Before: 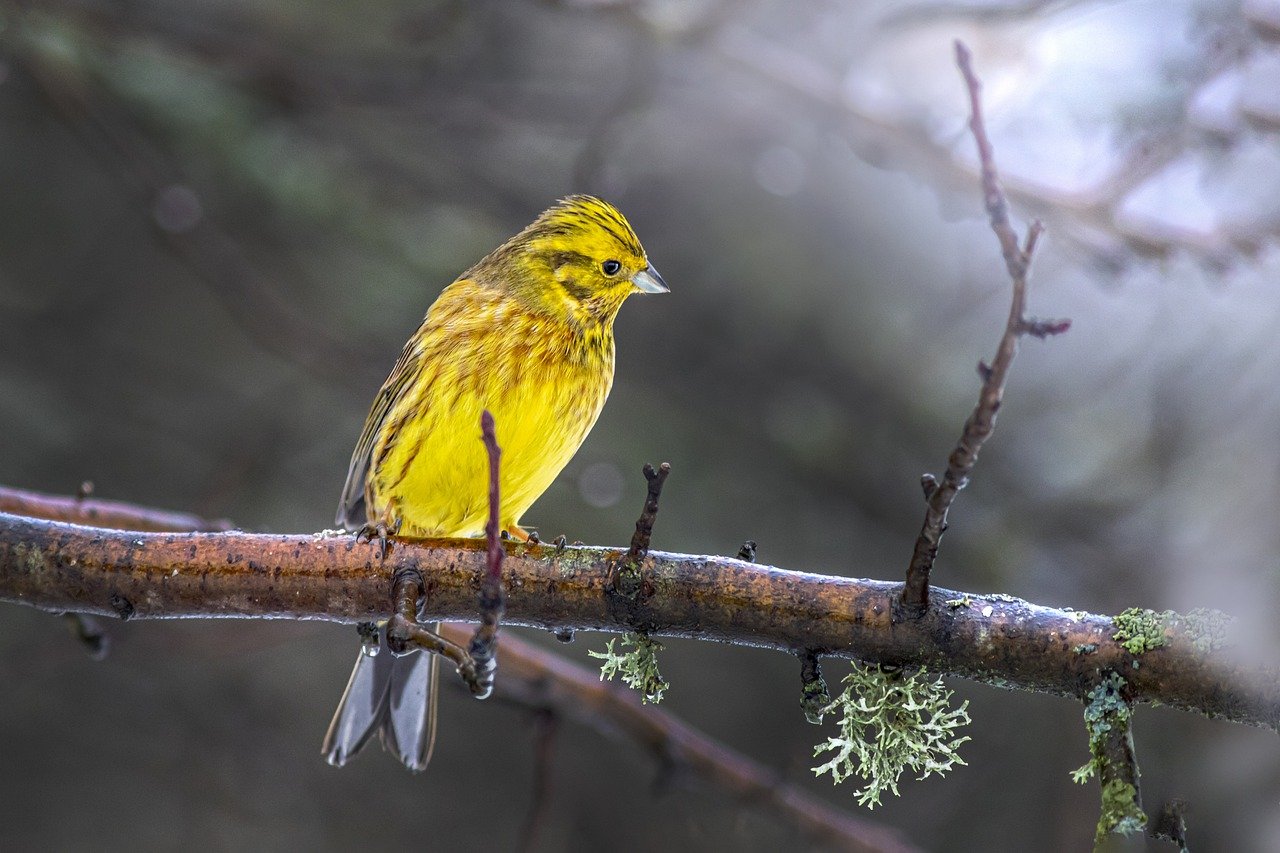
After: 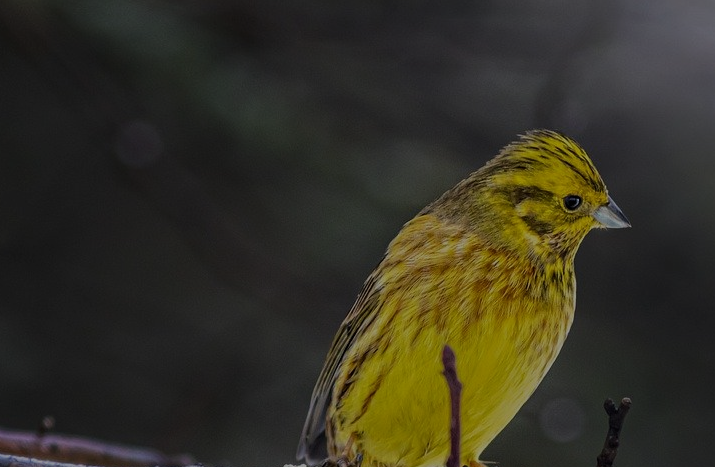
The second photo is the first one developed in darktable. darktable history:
tone equalizer: -8 EV -1.98 EV, -7 EV -2 EV, -6 EV -2 EV, -5 EV -1.97 EV, -4 EV -1.99 EV, -3 EV -1.98 EV, -2 EV -1.99 EV, -1 EV -1.62 EV, +0 EV -1.97 EV
crop and rotate: left 3.058%, top 7.684%, right 41.074%, bottom 37.495%
